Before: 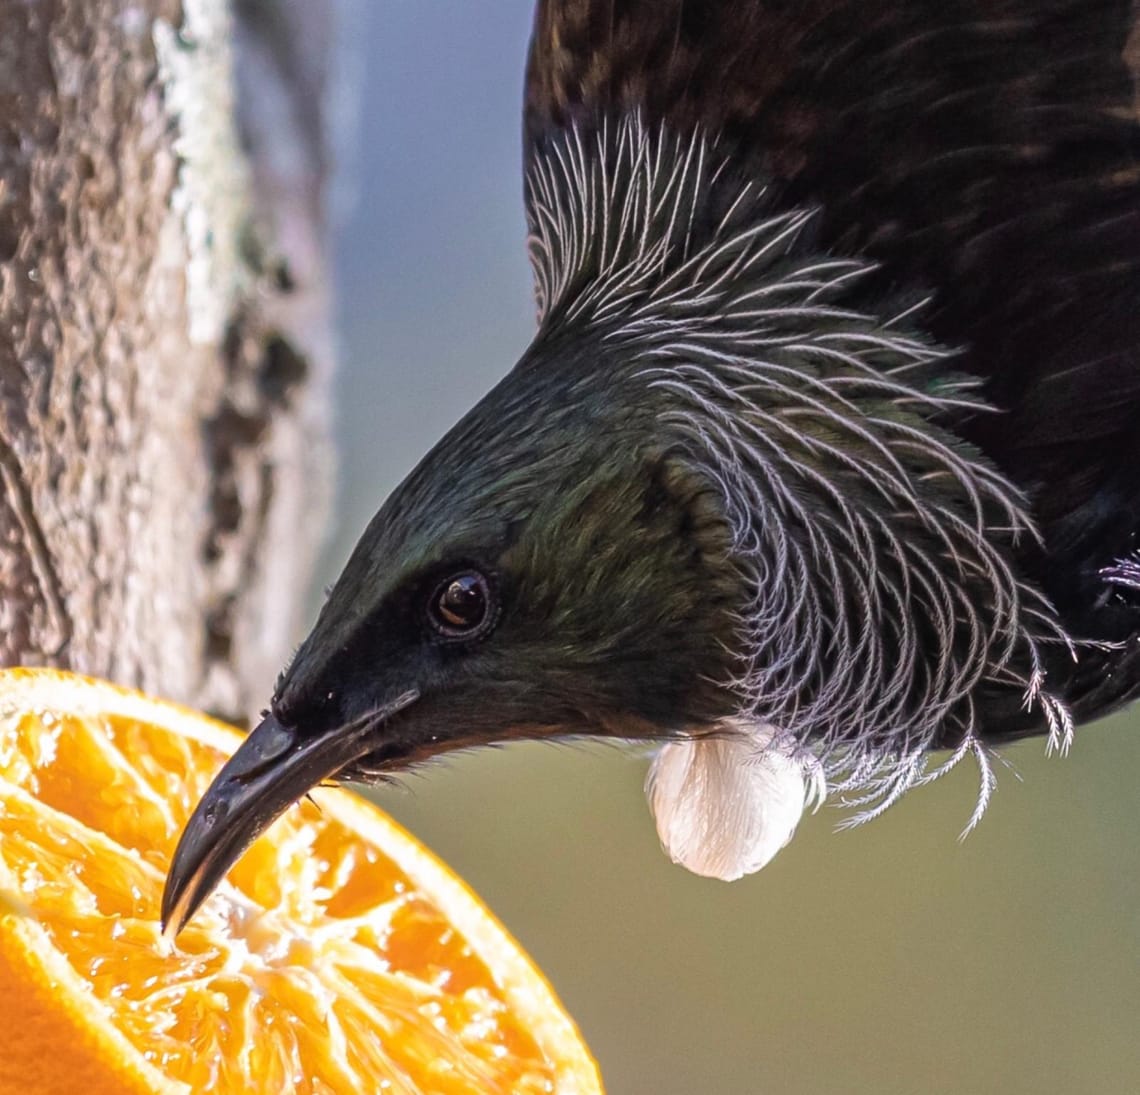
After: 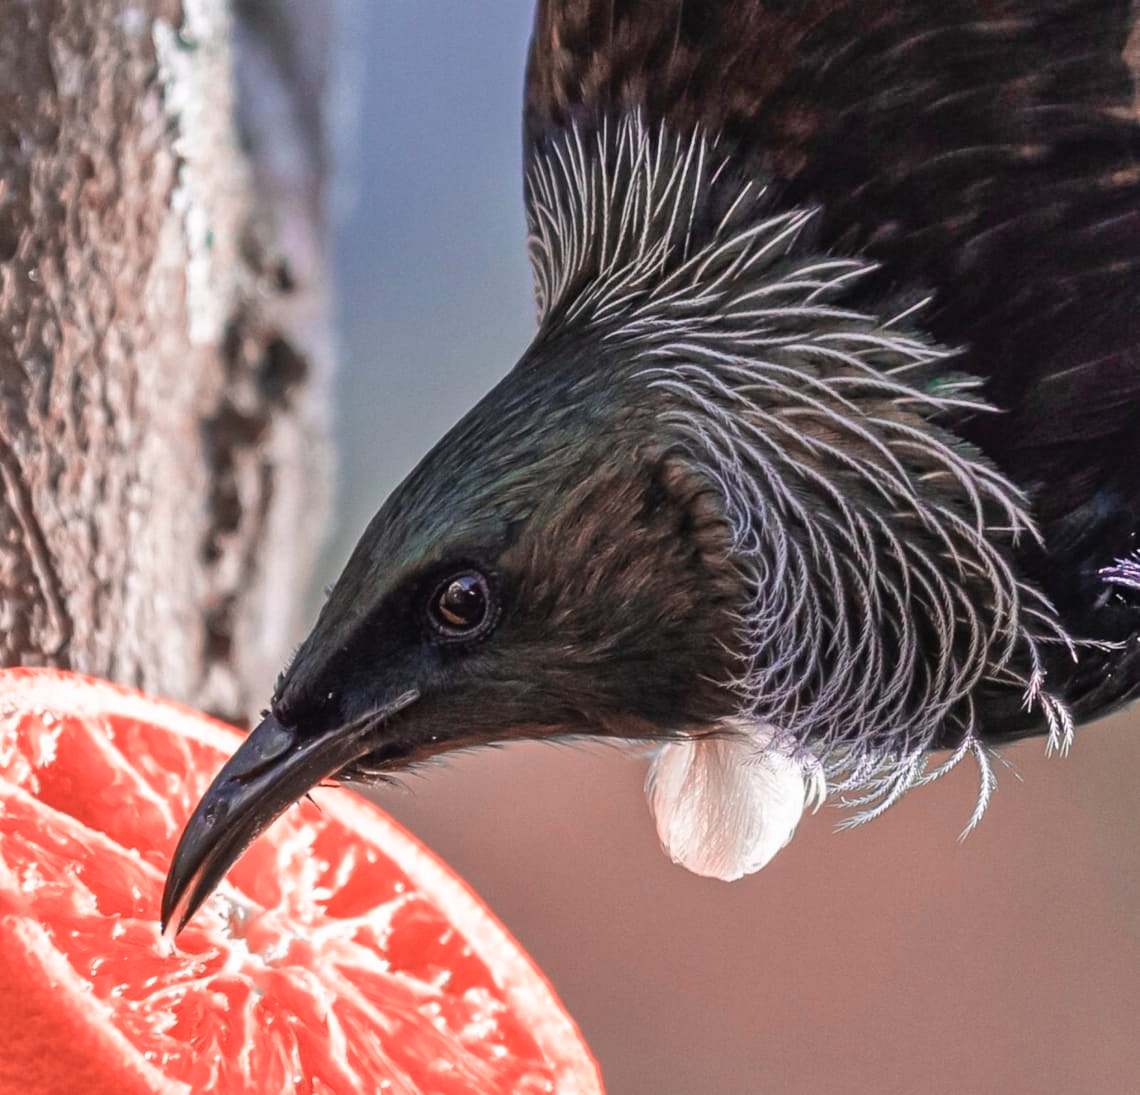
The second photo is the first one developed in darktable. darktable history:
color zones: curves: ch2 [(0, 0.5) (0.084, 0.497) (0.323, 0.335) (0.4, 0.497) (1, 0.5)], process mode strong
base curve: curves: ch0 [(0, 0) (0.297, 0.298) (1, 1)], preserve colors none
shadows and highlights: soften with gaussian
